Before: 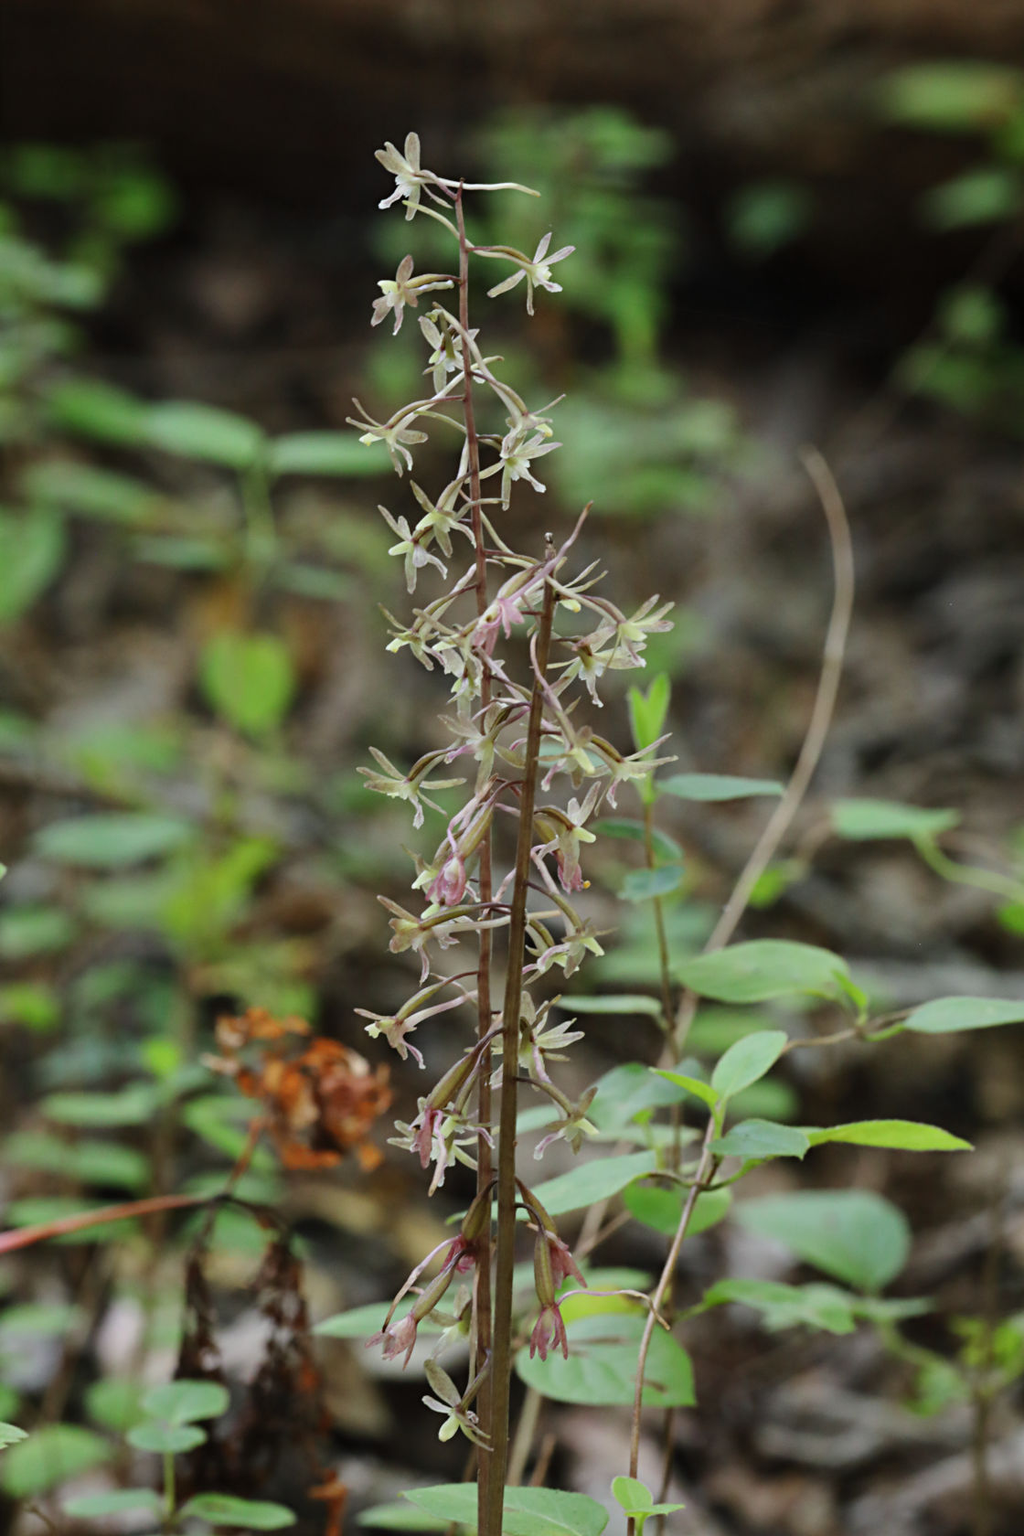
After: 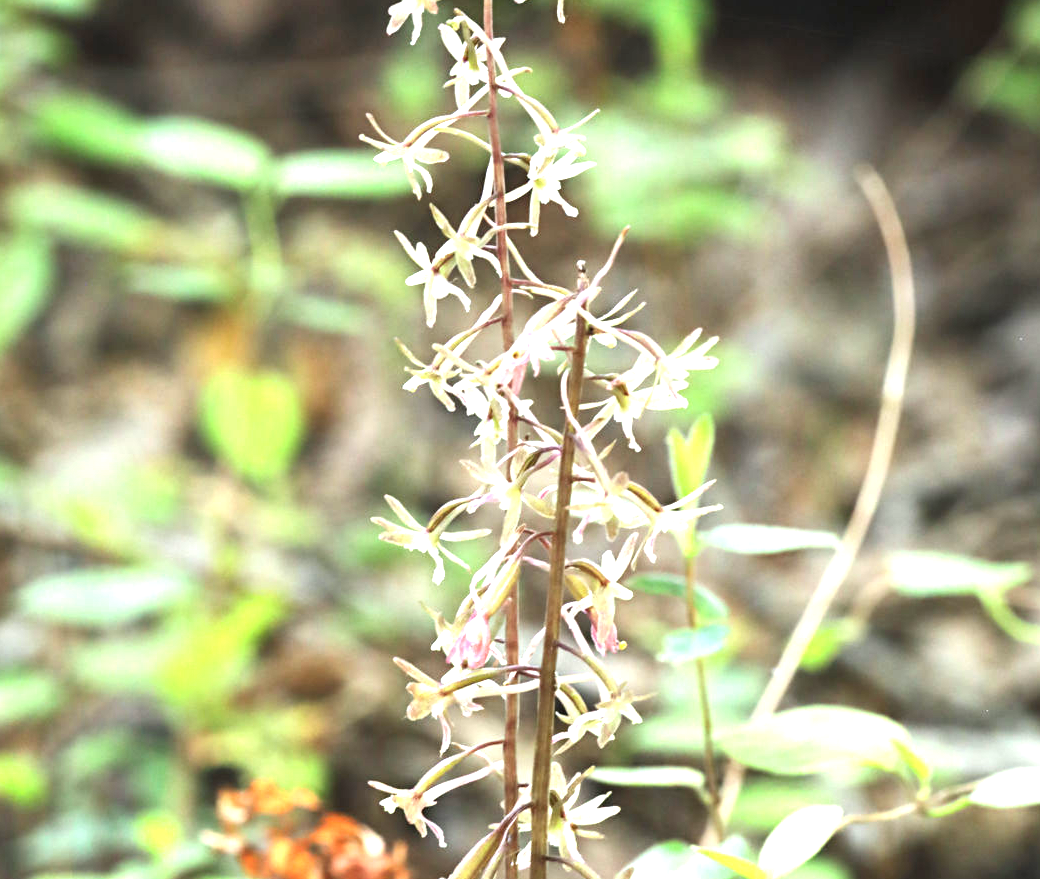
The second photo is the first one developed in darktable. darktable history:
exposure: black level correction 0, exposure 1 EV, compensate exposure bias true, compensate highlight preservation false
crop: left 1.744%, top 19.225%, right 5.069%, bottom 28.357%
tone equalizer: on, module defaults
contrast brightness saturation: saturation -0.05
